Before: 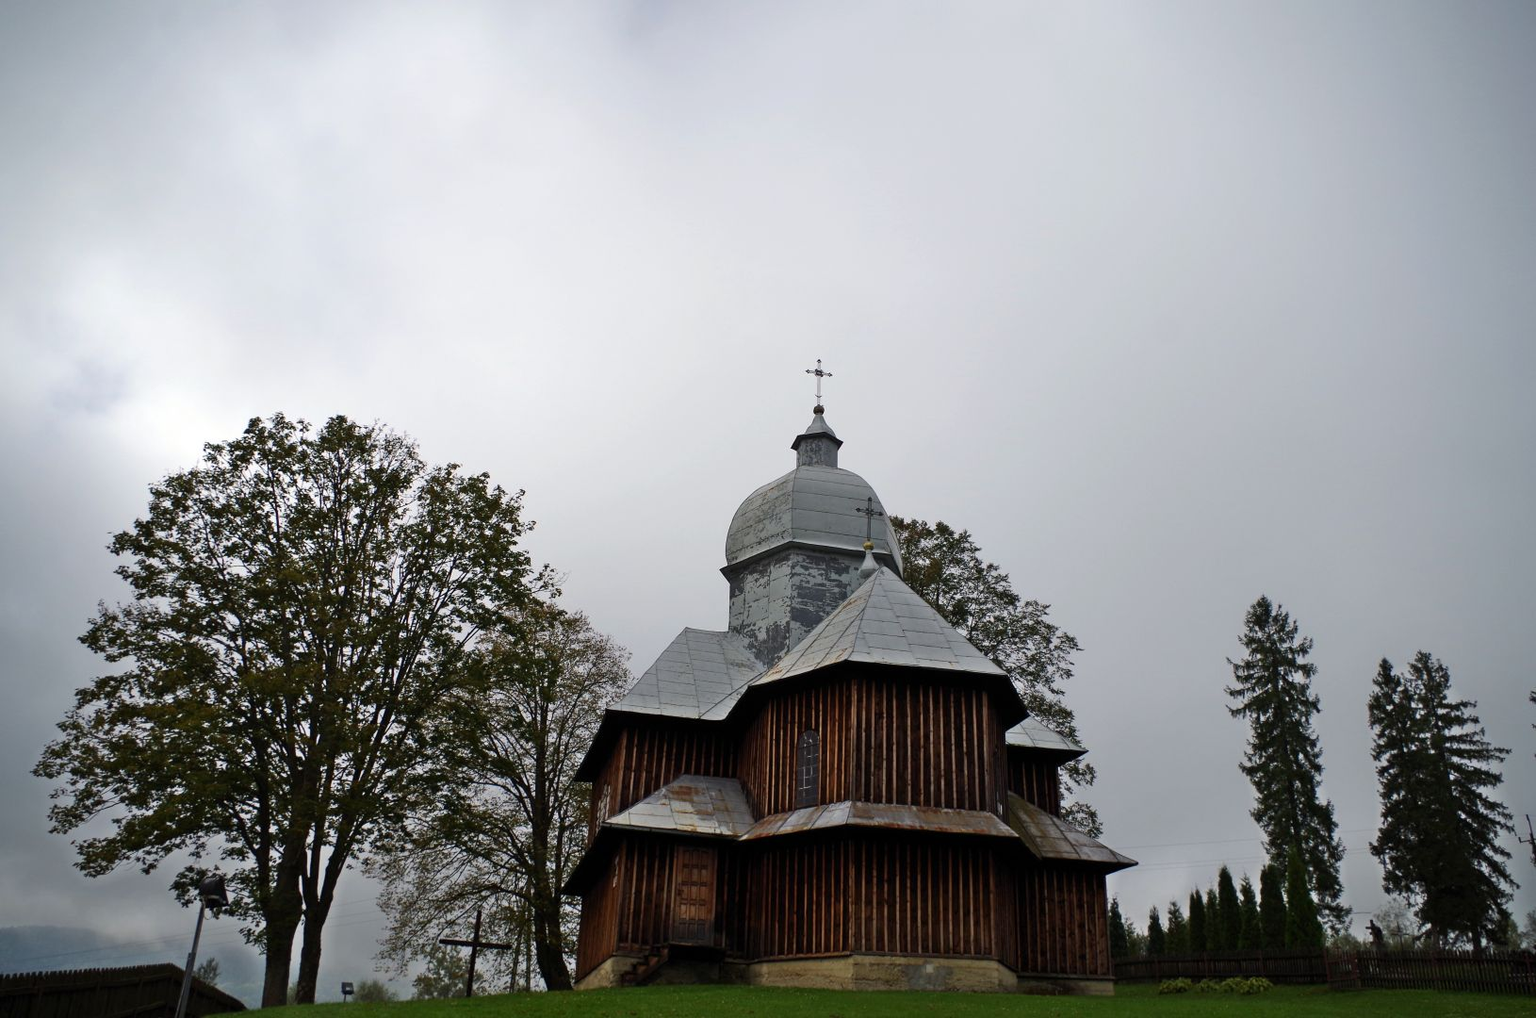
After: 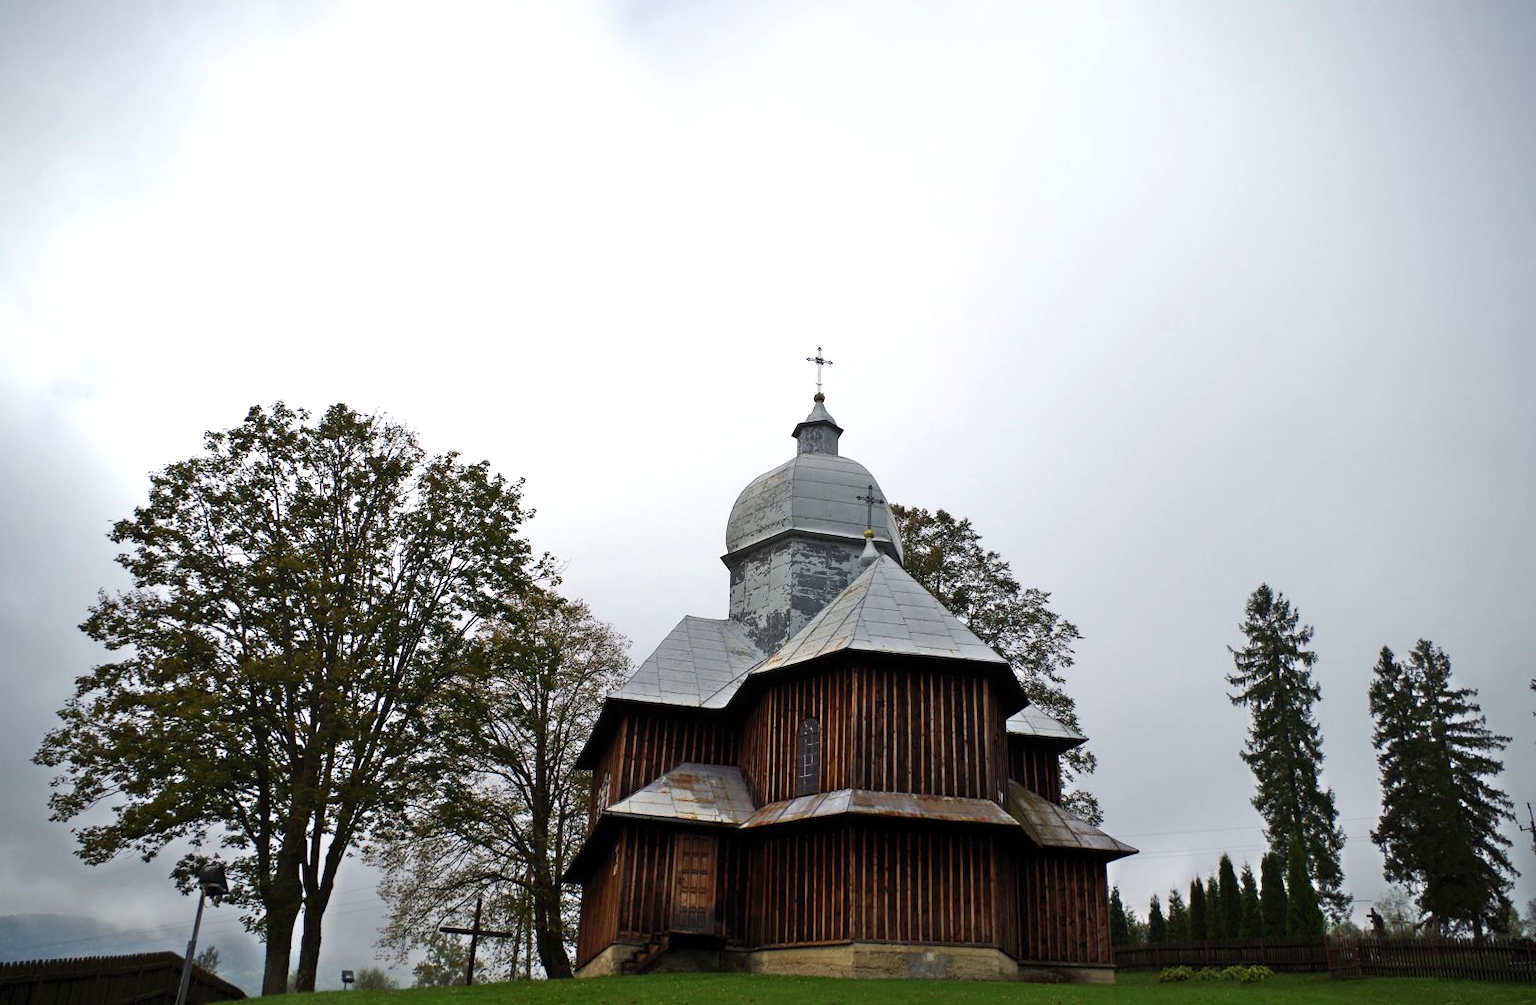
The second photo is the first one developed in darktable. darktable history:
crop: top 1.289%, right 0.004%
exposure: exposure 0.559 EV, compensate highlight preservation false
